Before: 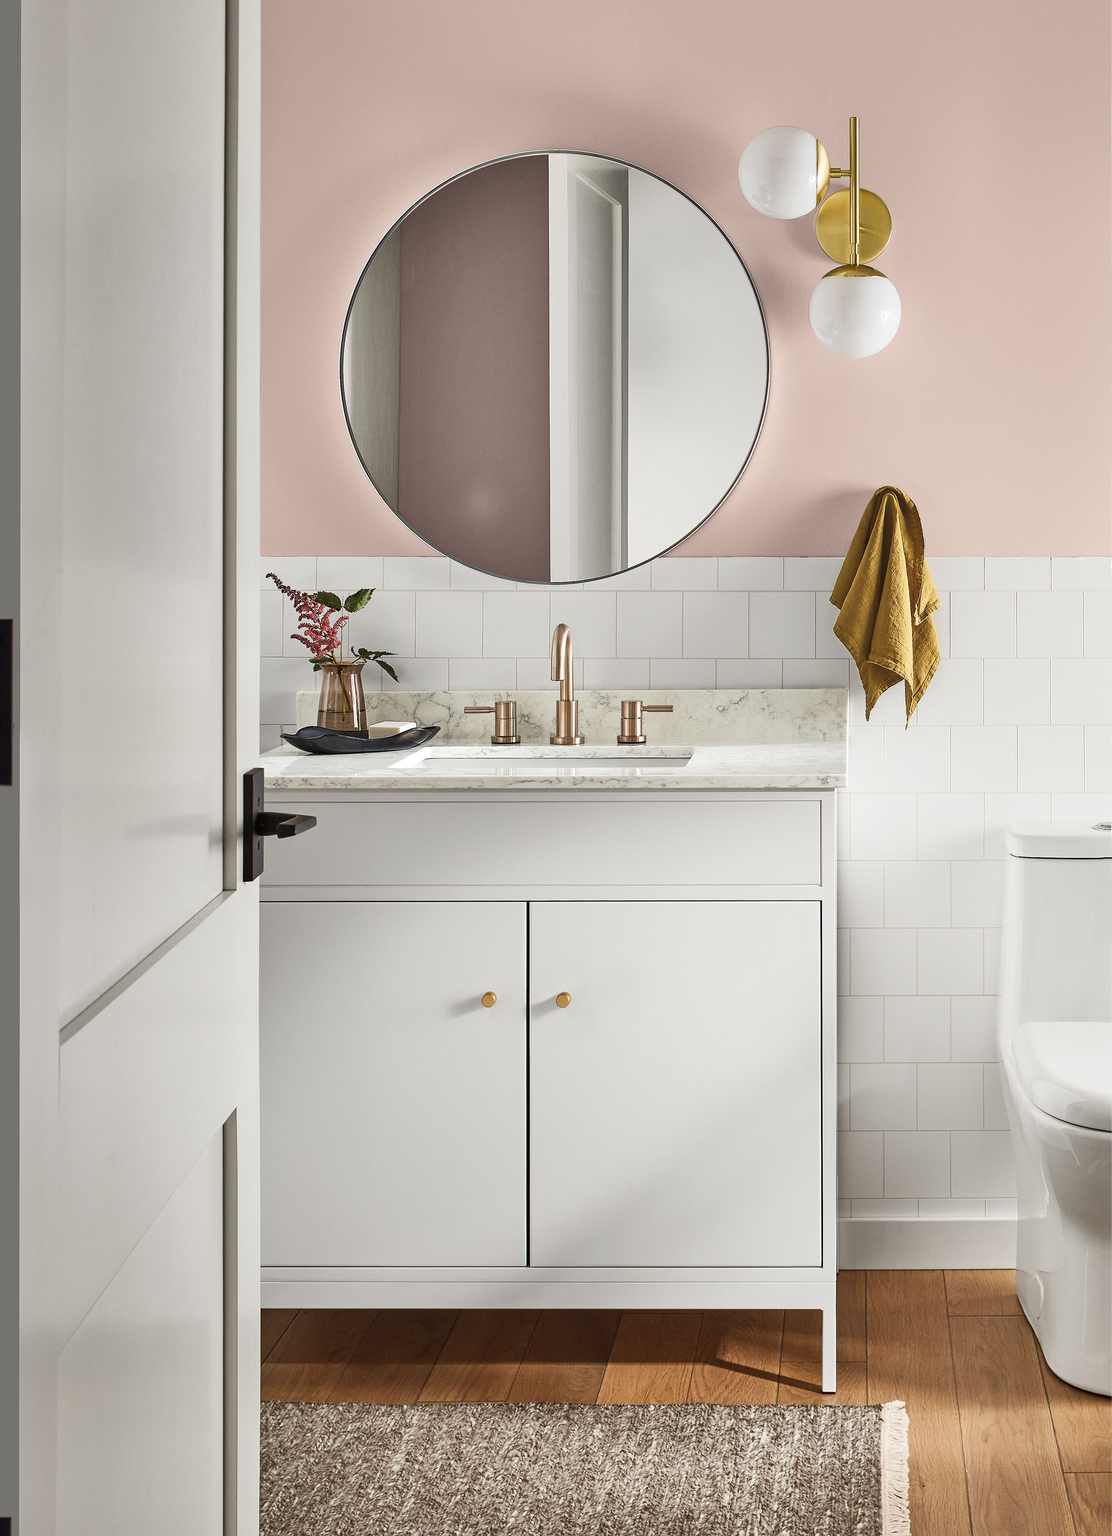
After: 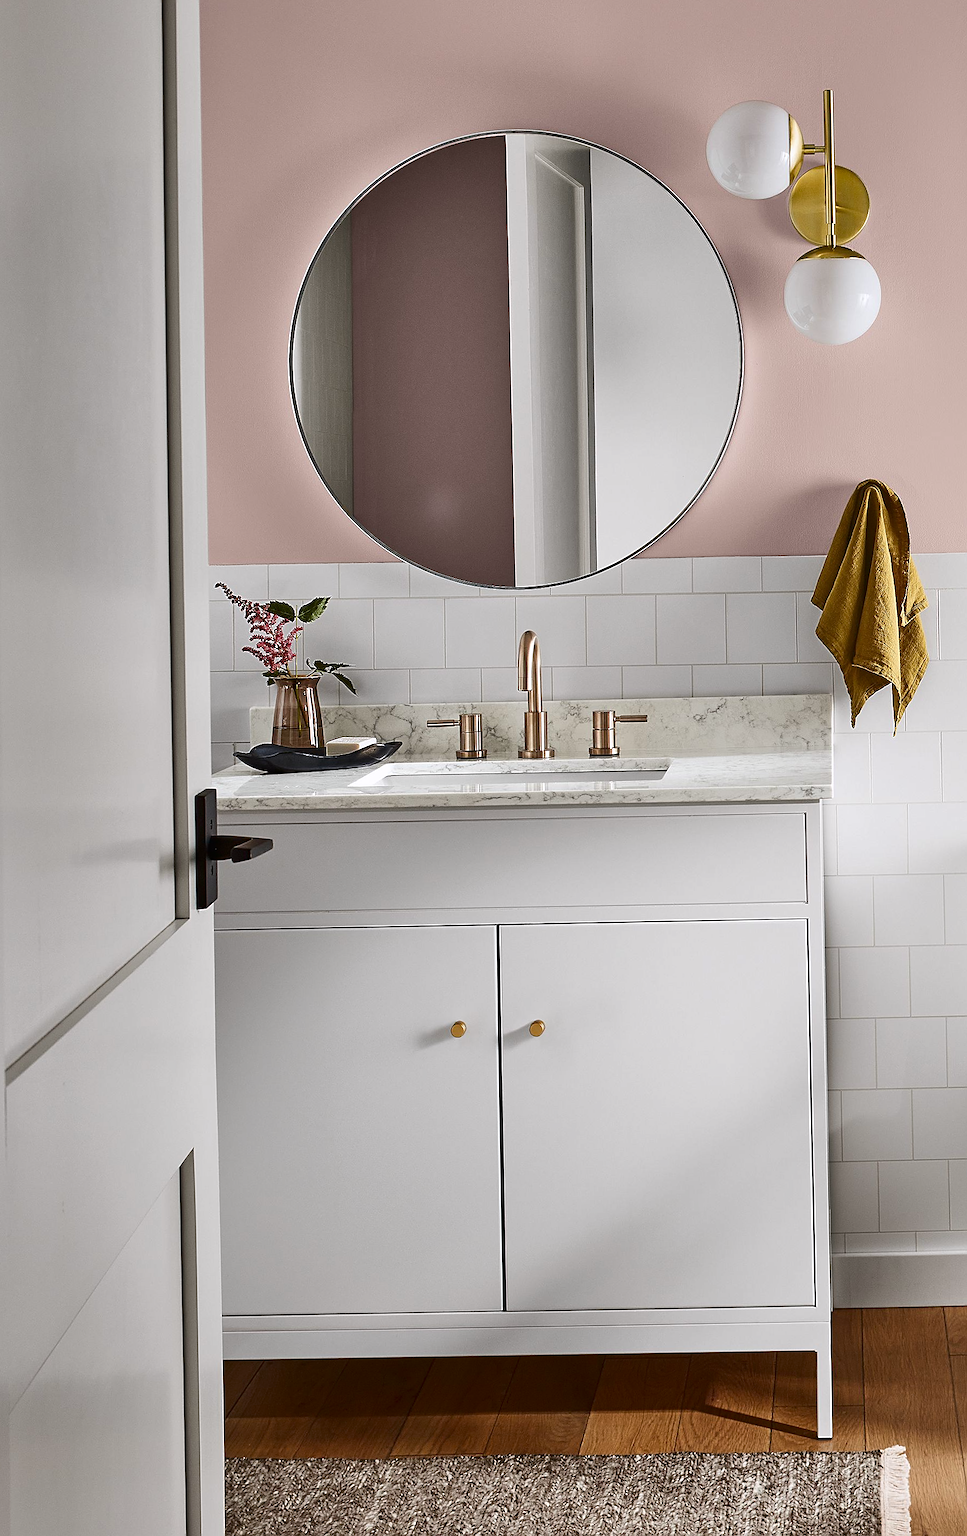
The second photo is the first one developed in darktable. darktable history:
crop and rotate: angle 1°, left 4.281%, top 0.642%, right 11.383%, bottom 2.486%
contrast brightness saturation: brightness -0.2, saturation 0.08
white balance: red 1.004, blue 1.024
sharpen: on, module defaults
local contrast: mode bilateral grid, contrast 100, coarseness 100, detail 91%, midtone range 0.2
tone equalizer: on, module defaults
